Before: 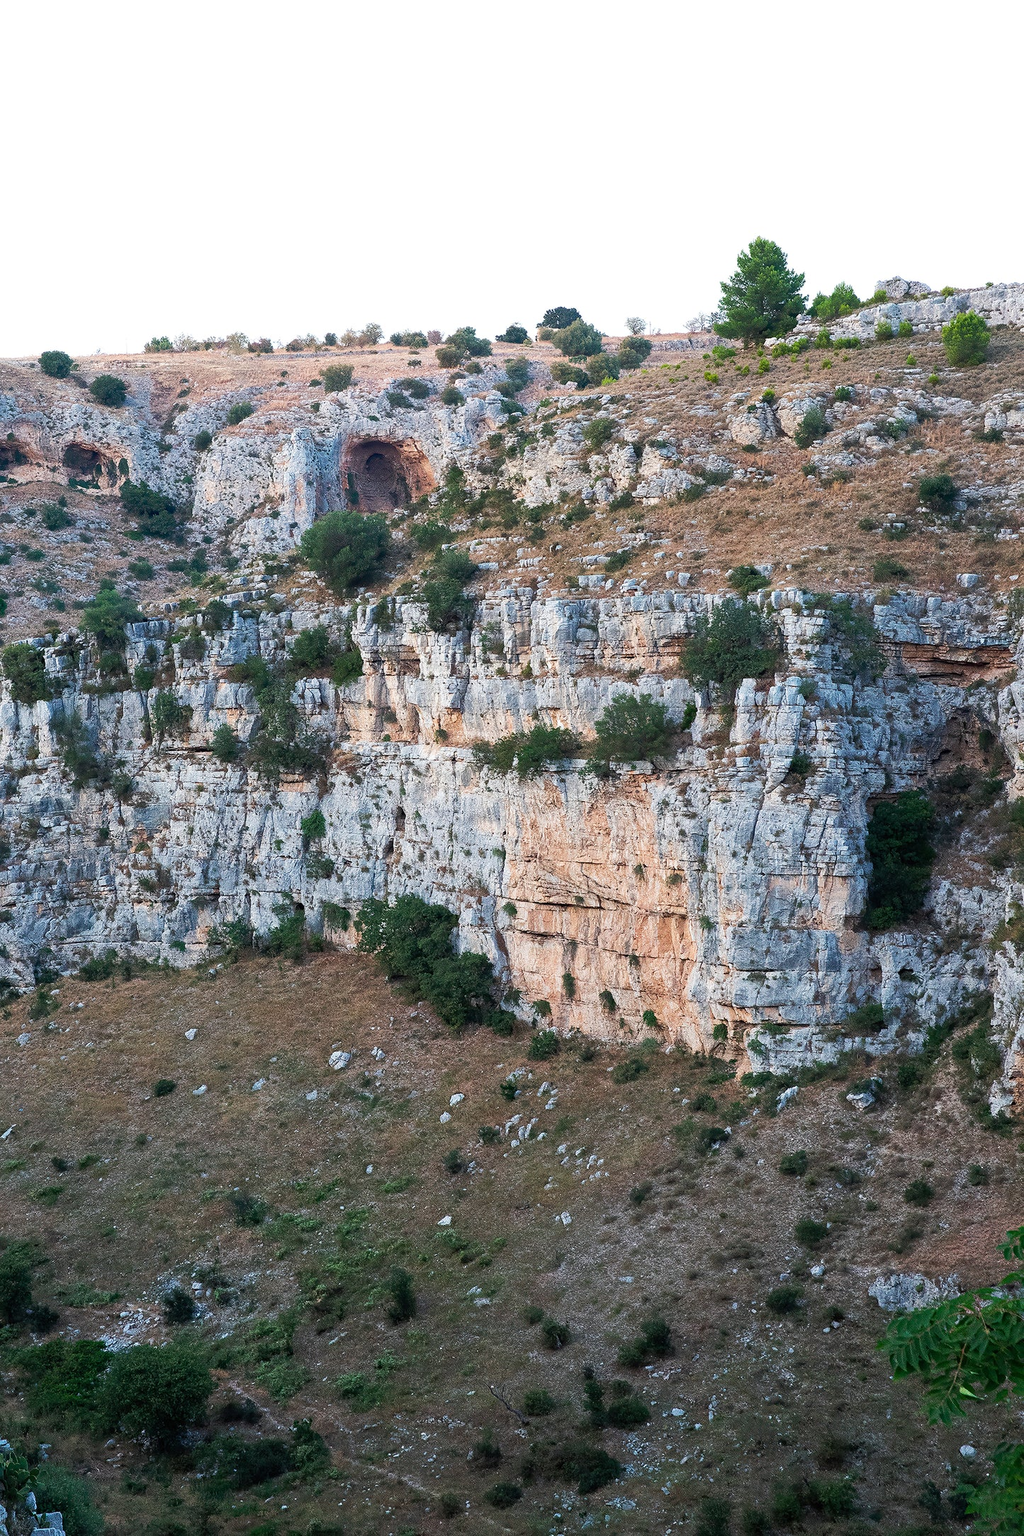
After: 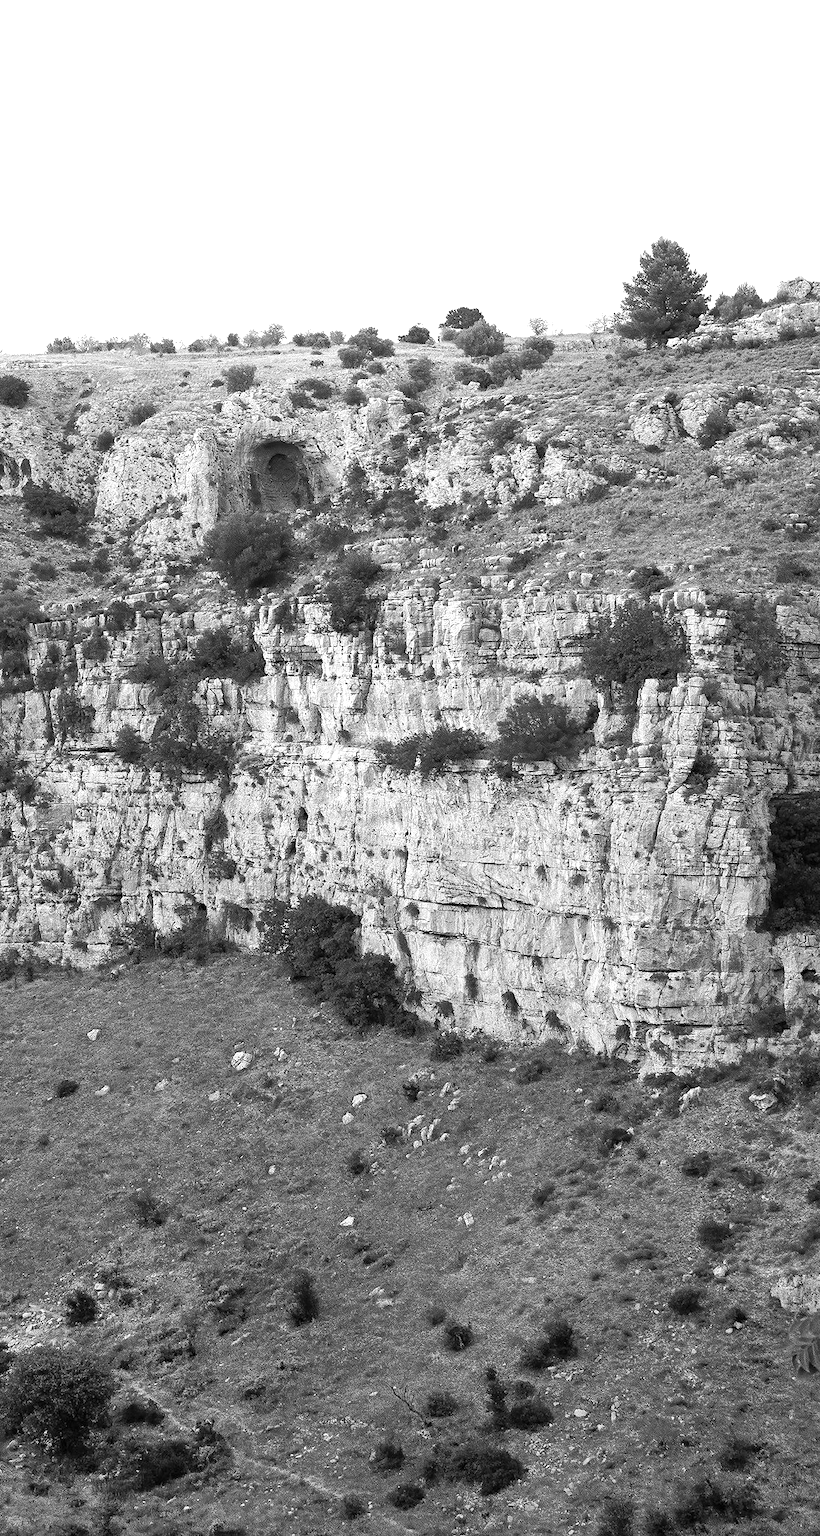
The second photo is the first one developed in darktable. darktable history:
shadows and highlights: radius 113.41, shadows 51.5, white point adjustment 9.03, highlights -3.53, soften with gaussian
color correction: highlights a* 13.78, highlights b* 6.11, shadows a* -5.8, shadows b* -15.66, saturation 0.845
color zones: curves: ch1 [(0, -0.394) (0.143, -0.394) (0.286, -0.394) (0.429, -0.392) (0.571, -0.391) (0.714, -0.391) (0.857, -0.391) (1, -0.394)]
crop and rotate: left 9.609%, right 10.227%
